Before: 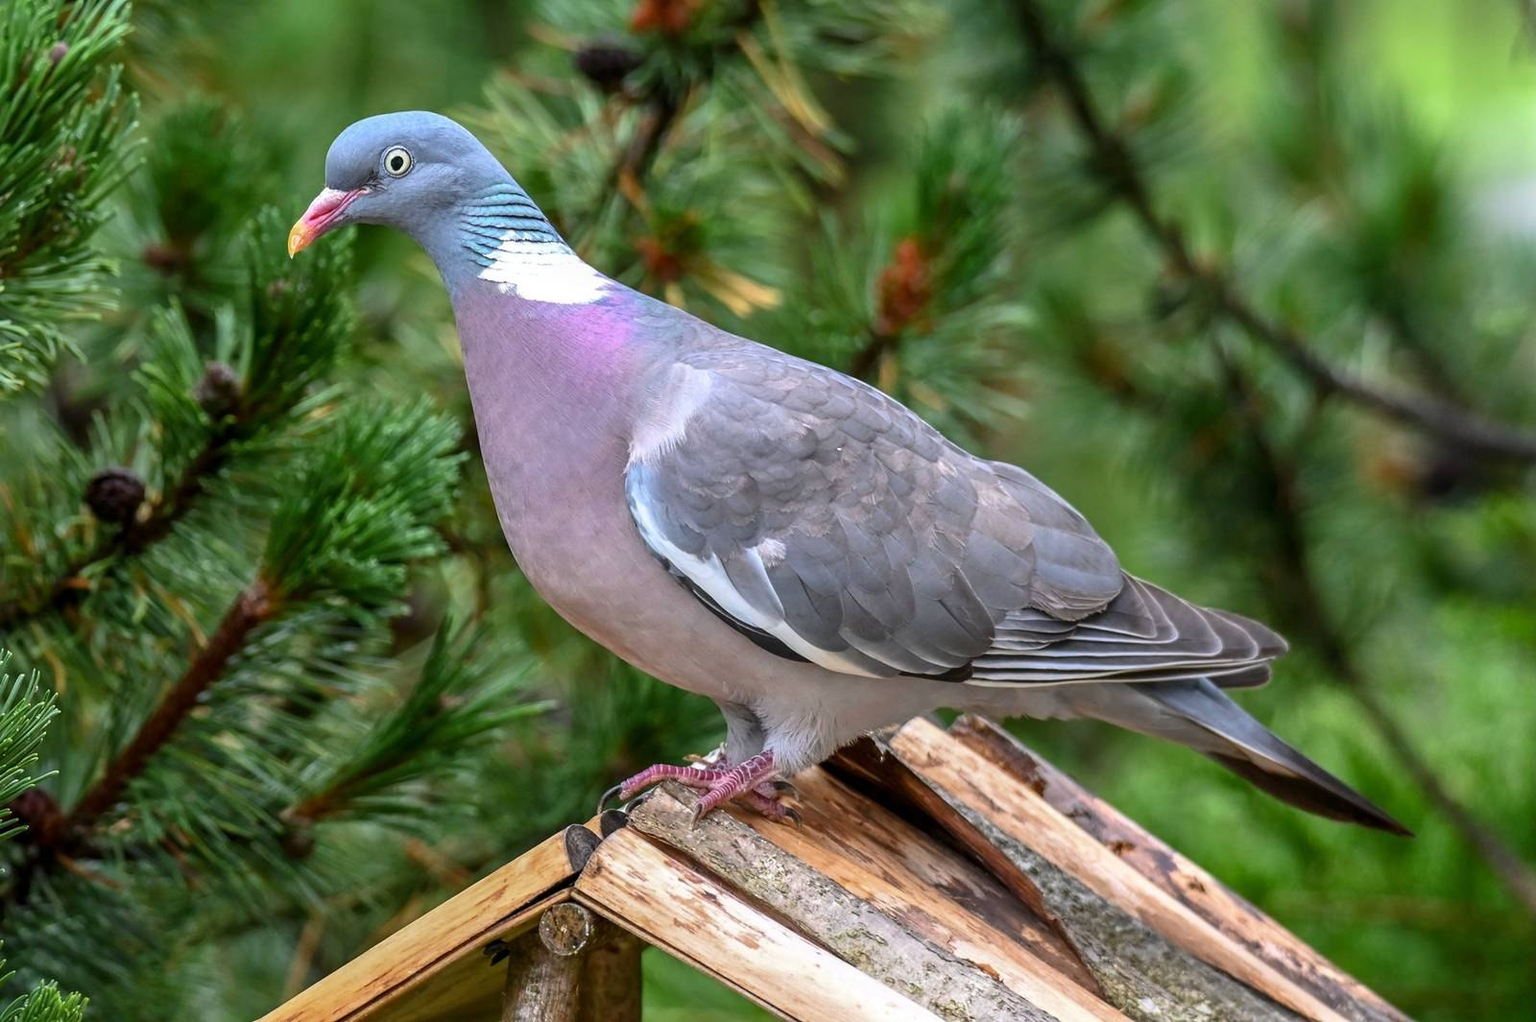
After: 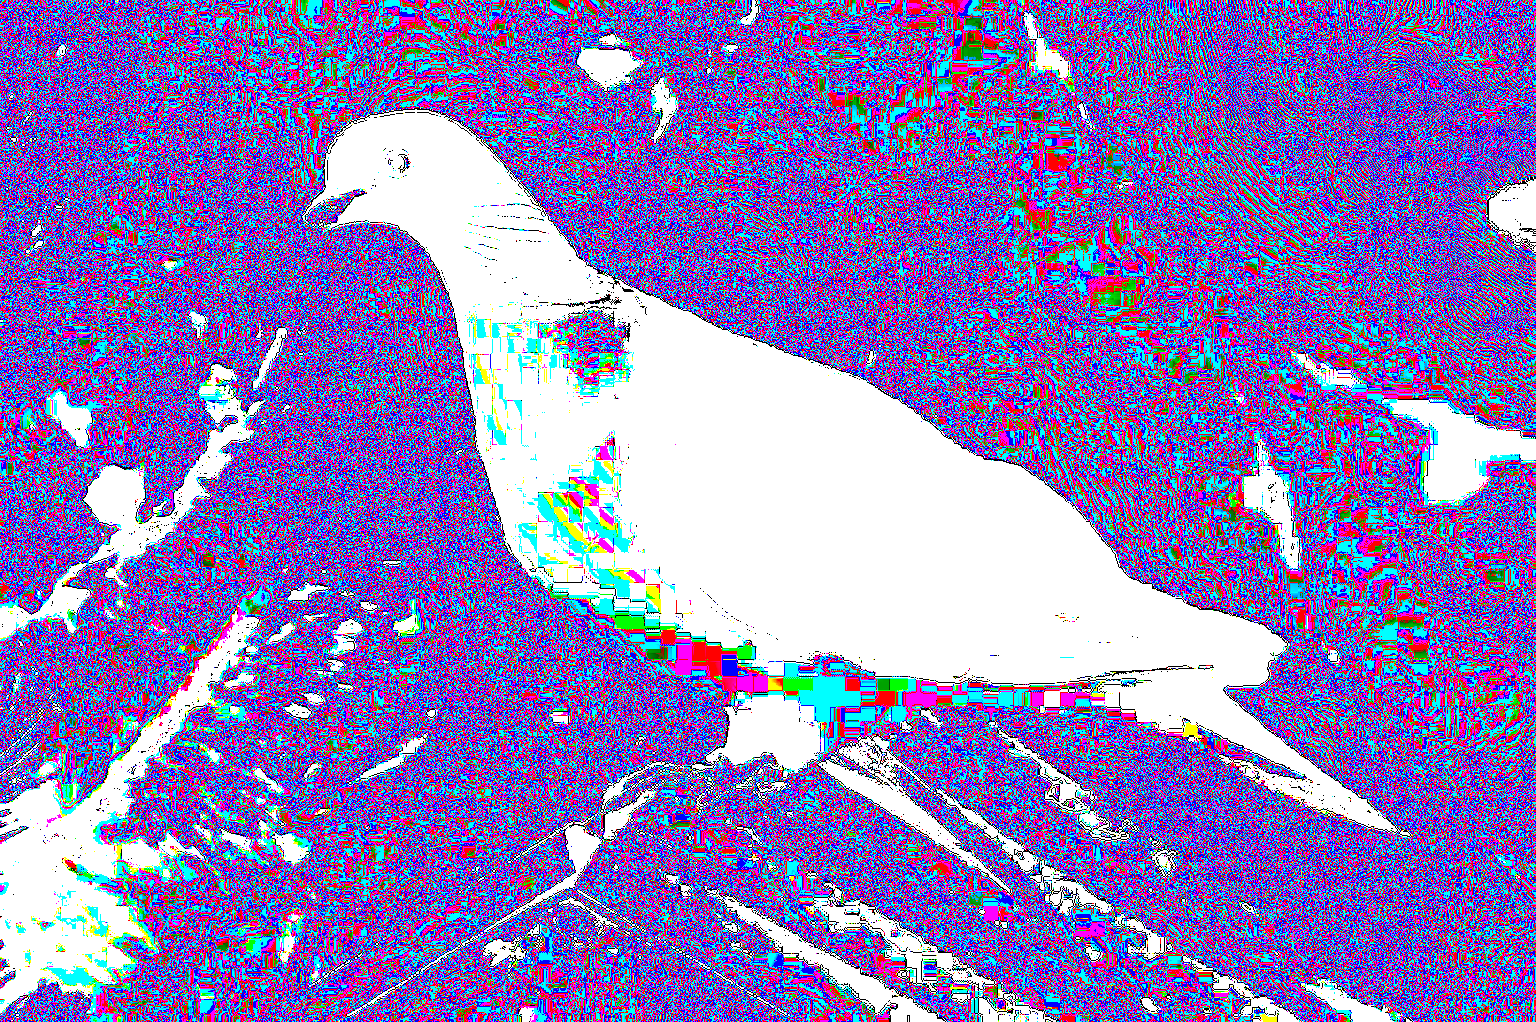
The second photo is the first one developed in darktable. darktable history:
color zones: curves: ch0 [(0, 0.511) (0.143, 0.531) (0.286, 0.56) (0.429, 0.5) (0.571, 0.5) (0.714, 0.5) (0.857, 0.5) (1, 0.5)]; ch1 [(0, 0.525) (0.143, 0.705) (0.286, 0.715) (0.429, 0.35) (0.571, 0.35) (0.714, 0.35) (0.857, 0.4) (1, 0.4)]; ch2 [(0, 0.572) (0.143, 0.512) (0.286, 0.473) (0.429, 0.45) (0.571, 0.5) (0.714, 0.5) (0.857, 0.518) (1, 0.518)]
shadows and highlights: radius 173.2, shadows 26.84, white point adjustment 3.09, highlights -68.93, soften with gaussian
local contrast: highlights 63%, detail 143%, midtone range 0.422
exposure: exposure 7.974 EV, compensate highlight preservation false
sharpen: radius 2.745
